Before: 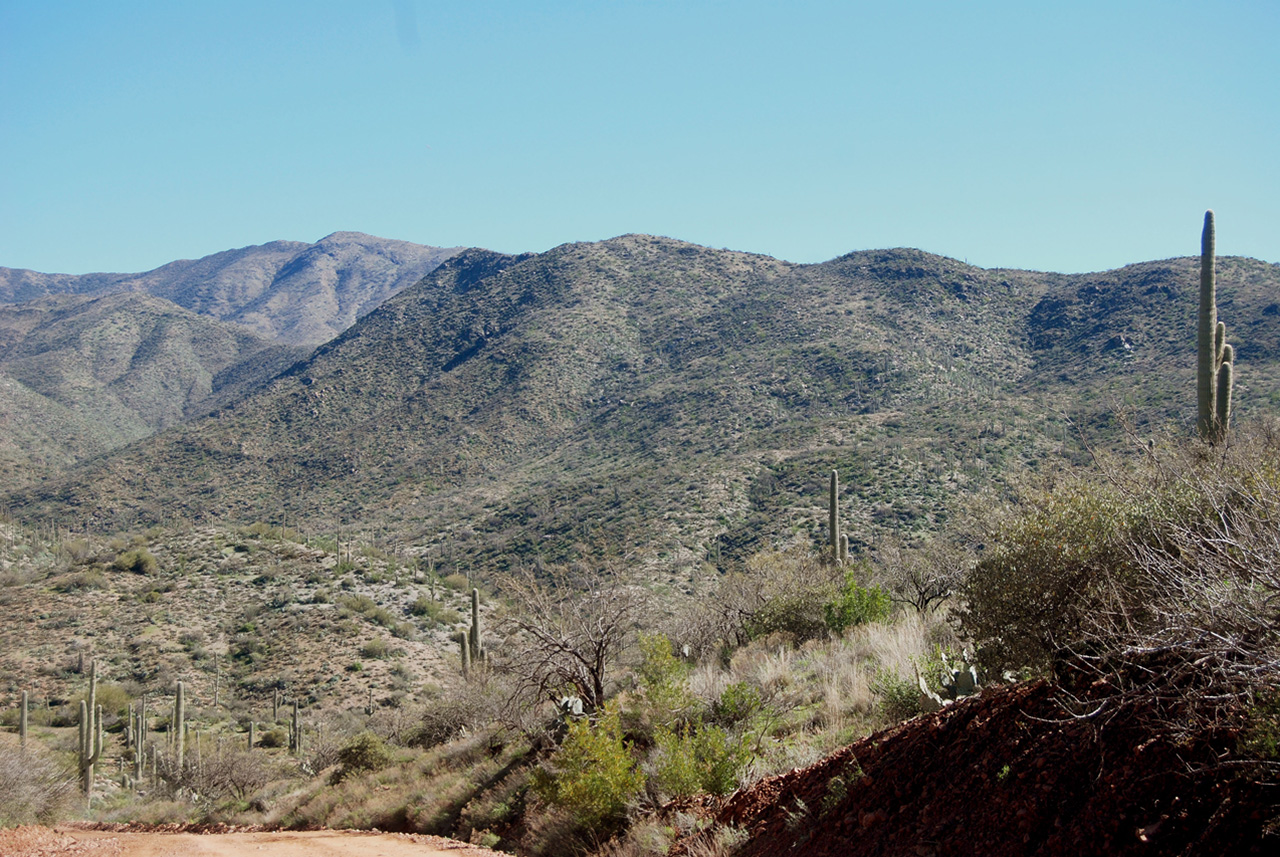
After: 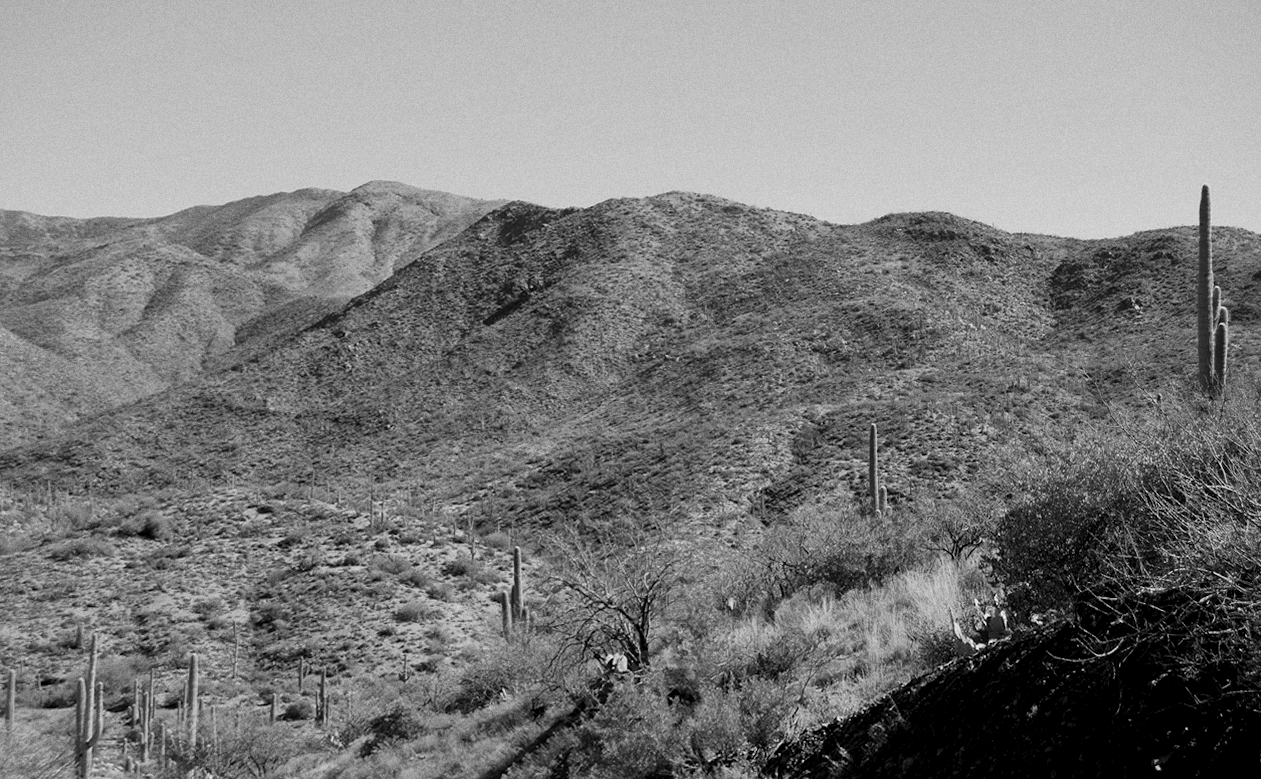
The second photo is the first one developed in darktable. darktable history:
exposure: exposure -0.151 EV, compensate highlight preservation false
monochrome: on, module defaults
levels: mode automatic
color balance rgb: shadows lift › luminance -28.76%, shadows lift › chroma 10%, shadows lift › hue 230°, power › chroma 0.5%, power › hue 215°, highlights gain › luminance 7.14%, highlights gain › chroma 1%, highlights gain › hue 50°, global offset › luminance -0.29%, global offset › hue 260°, perceptual saturation grading › global saturation 20%, perceptual saturation grading › highlights -13.92%, perceptual saturation grading › shadows 50%
rotate and perspective: rotation -0.013°, lens shift (vertical) -0.027, lens shift (horizontal) 0.178, crop left 0.016, crop right 0.989, crop top 0.082, crop bottom 0.918
grain: coarseness 22.88 ISO
